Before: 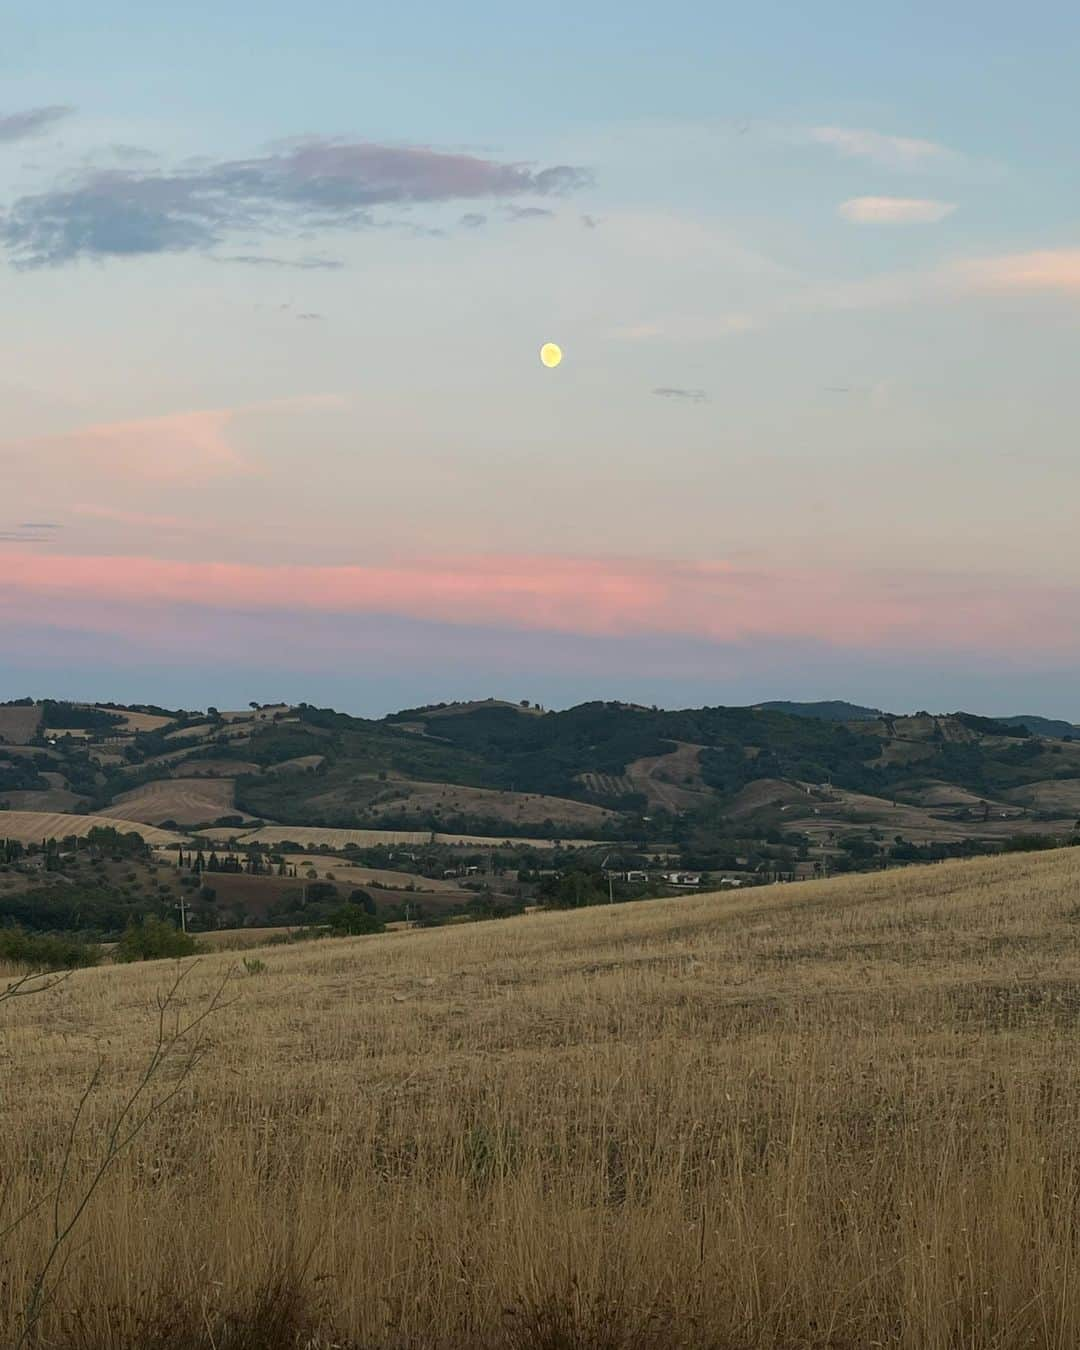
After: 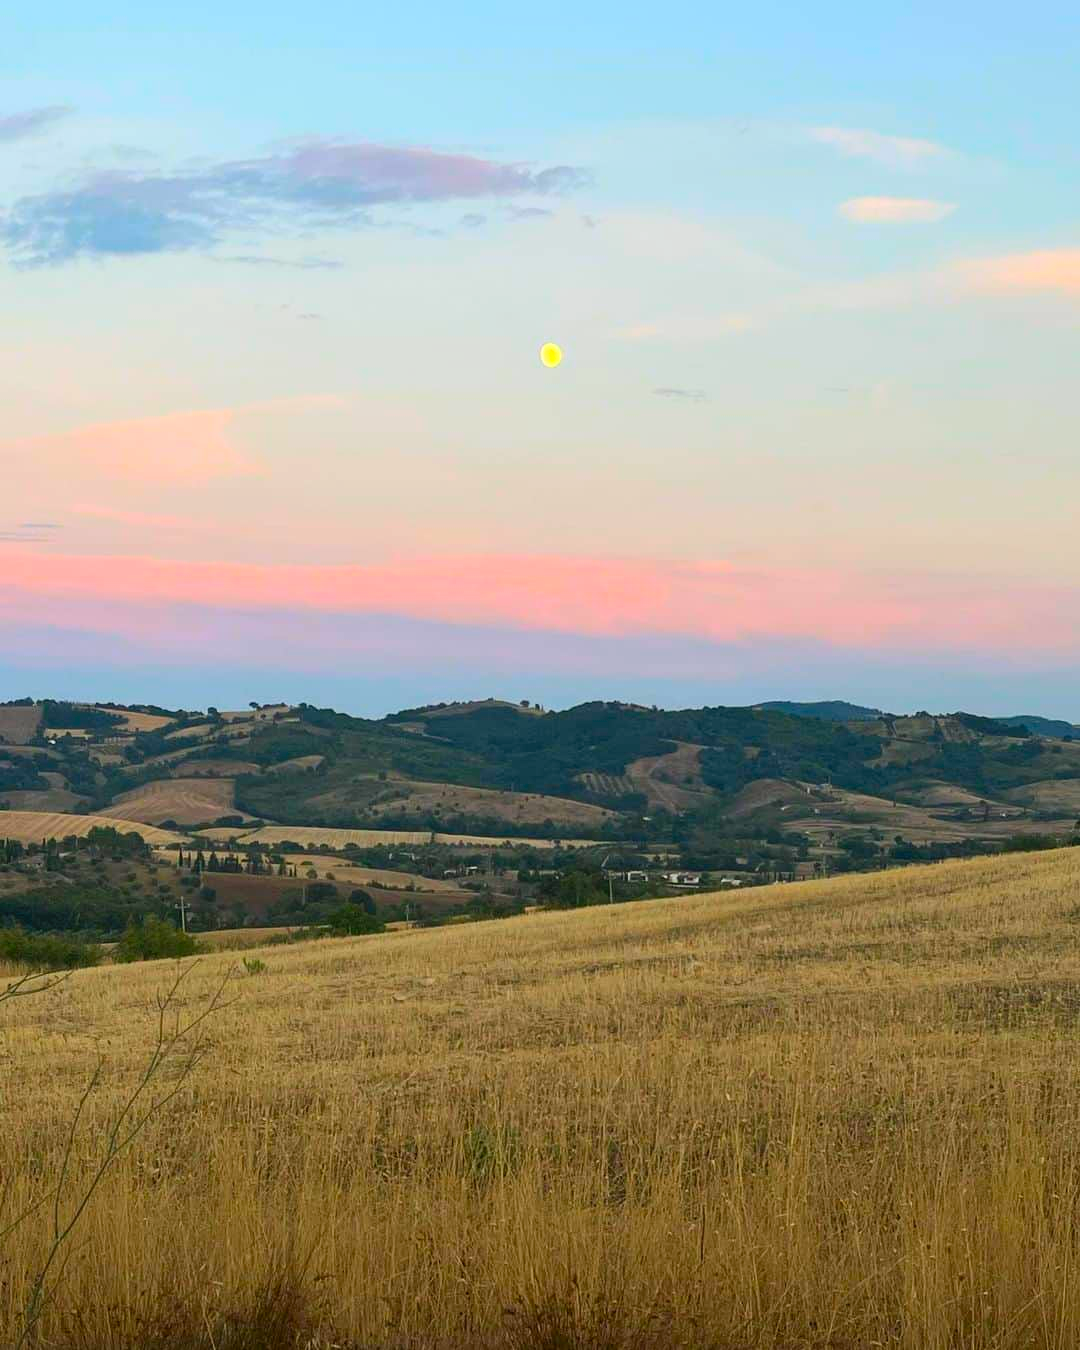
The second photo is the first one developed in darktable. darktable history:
contrast brightness saturation: contrast 0.197, brightness 0.19, saturation 0.809
